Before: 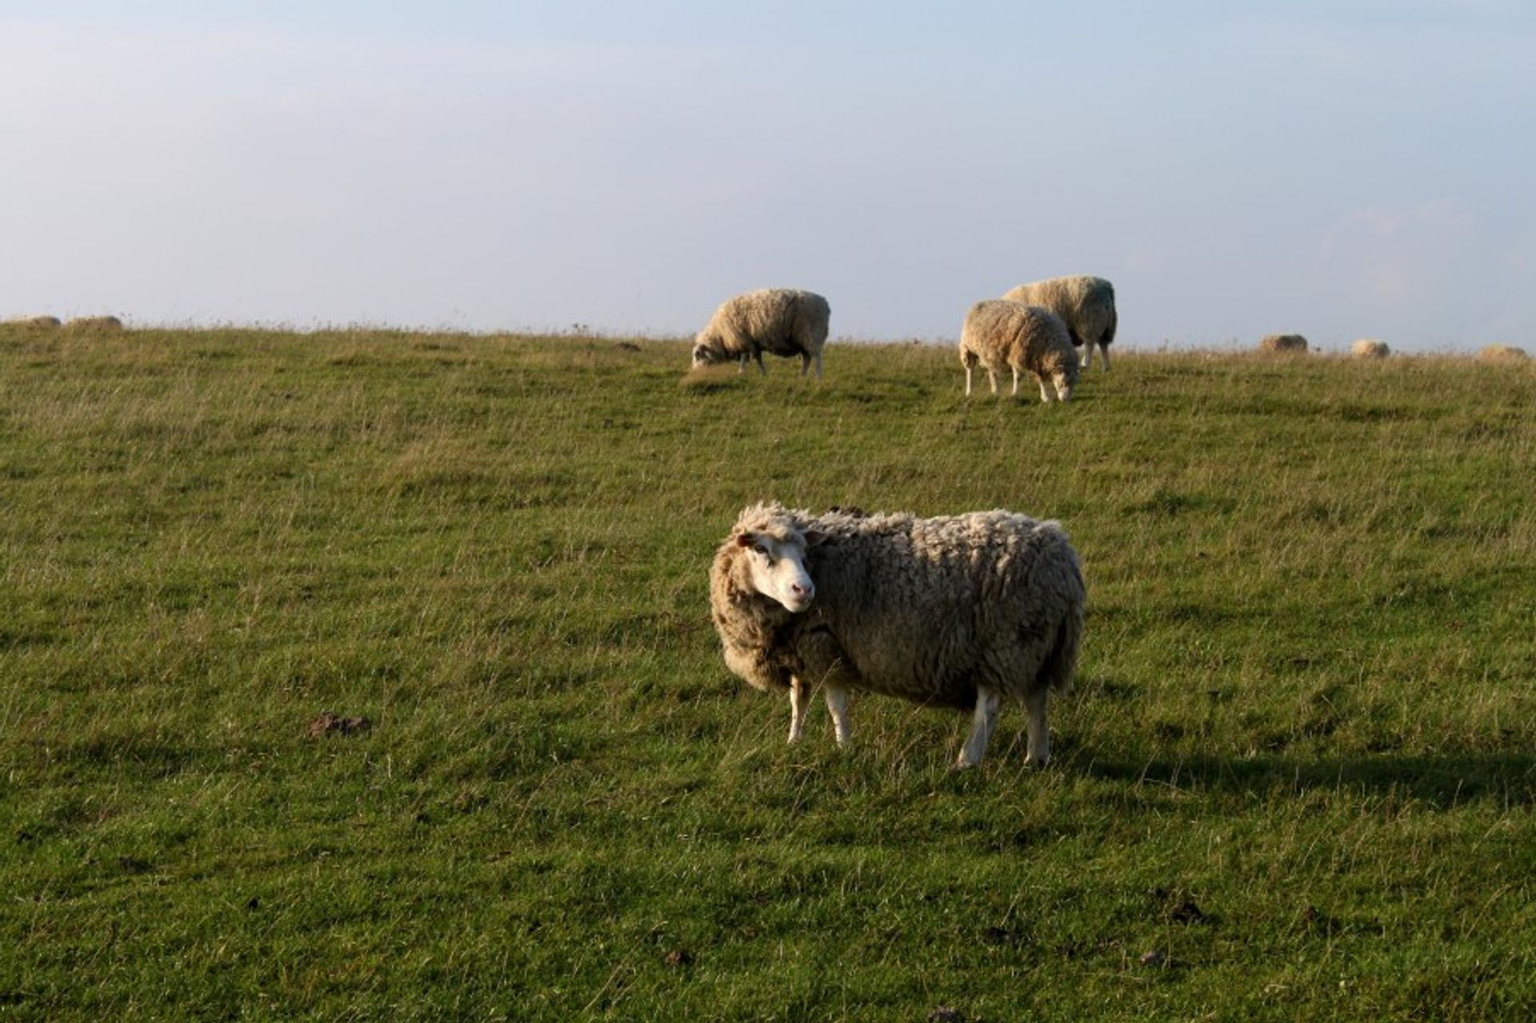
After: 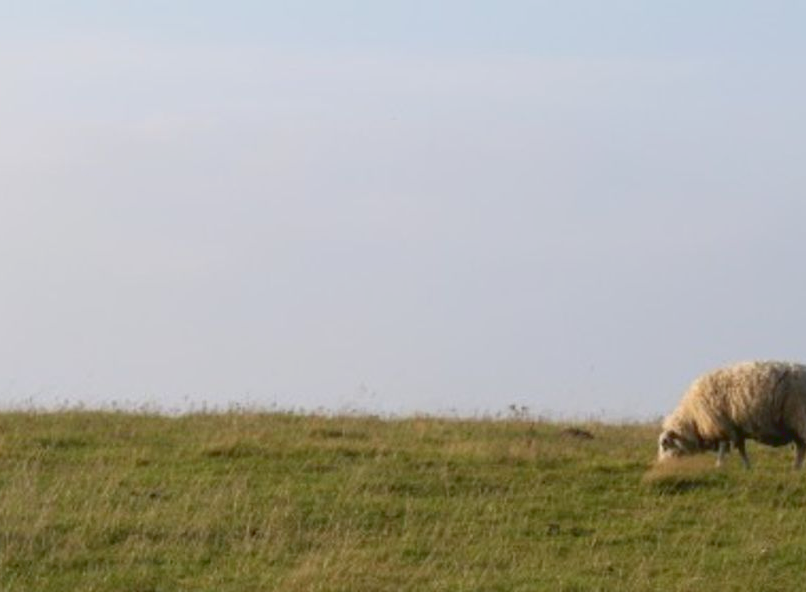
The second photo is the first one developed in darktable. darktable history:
tone curve: curves: ch0 [(0, 0.068) (1, 0.961)], color space Lab, linked channels, preserve colors none
crop and rotate: left 10.817%, top 0.062%, right 47.194%, bottom 53.626%
